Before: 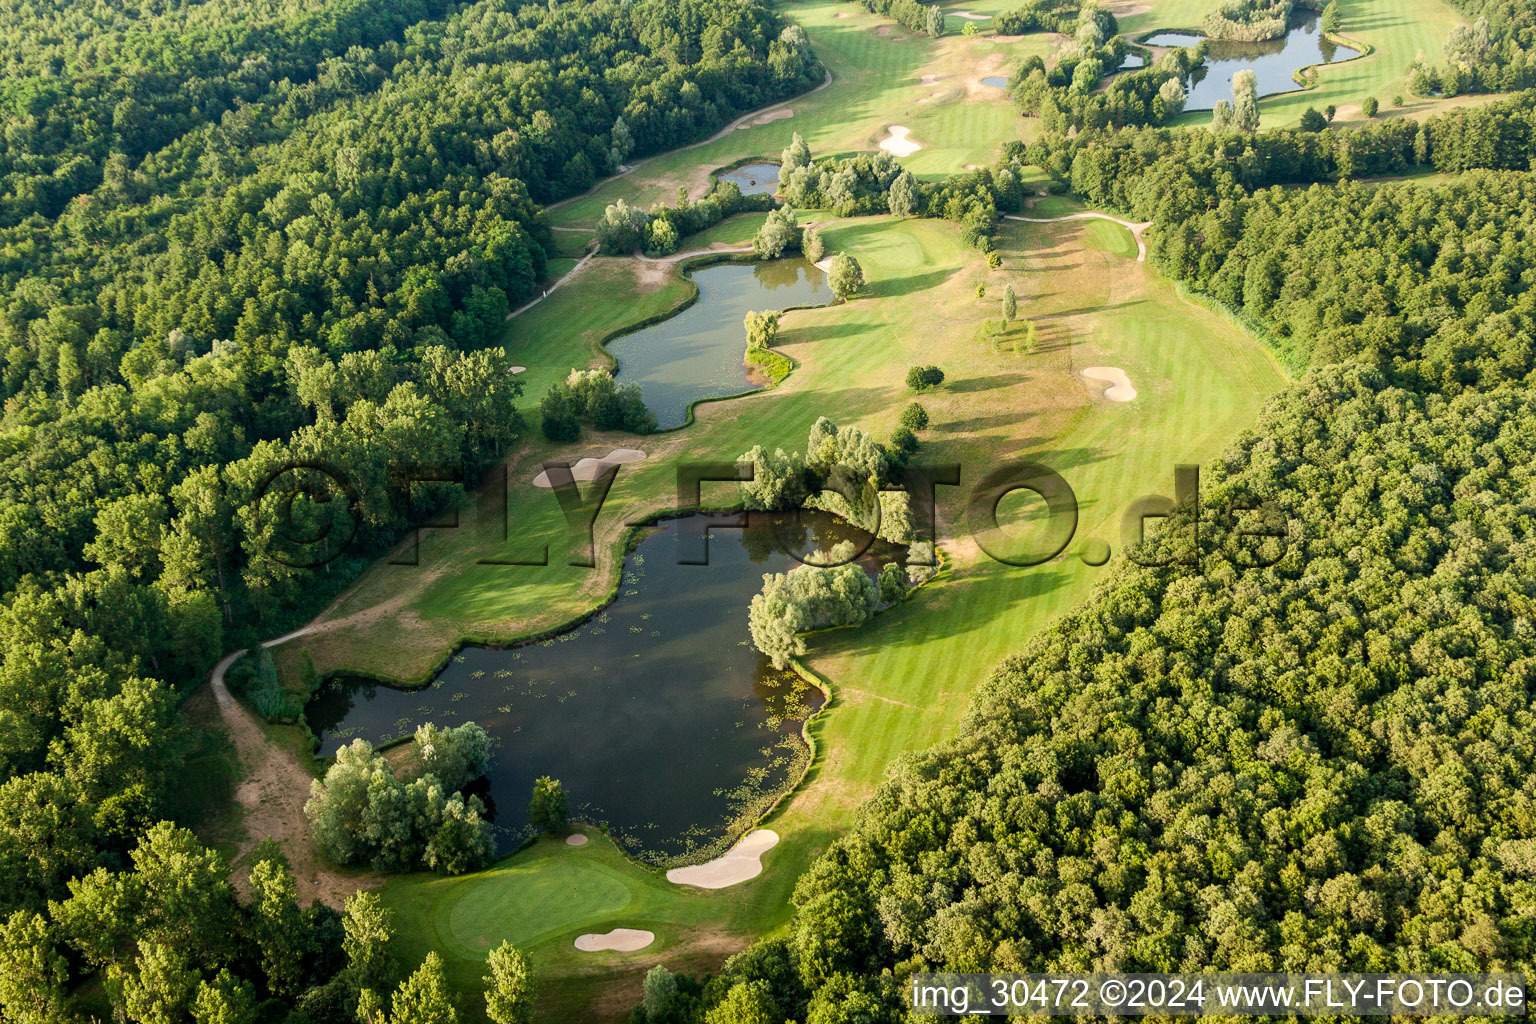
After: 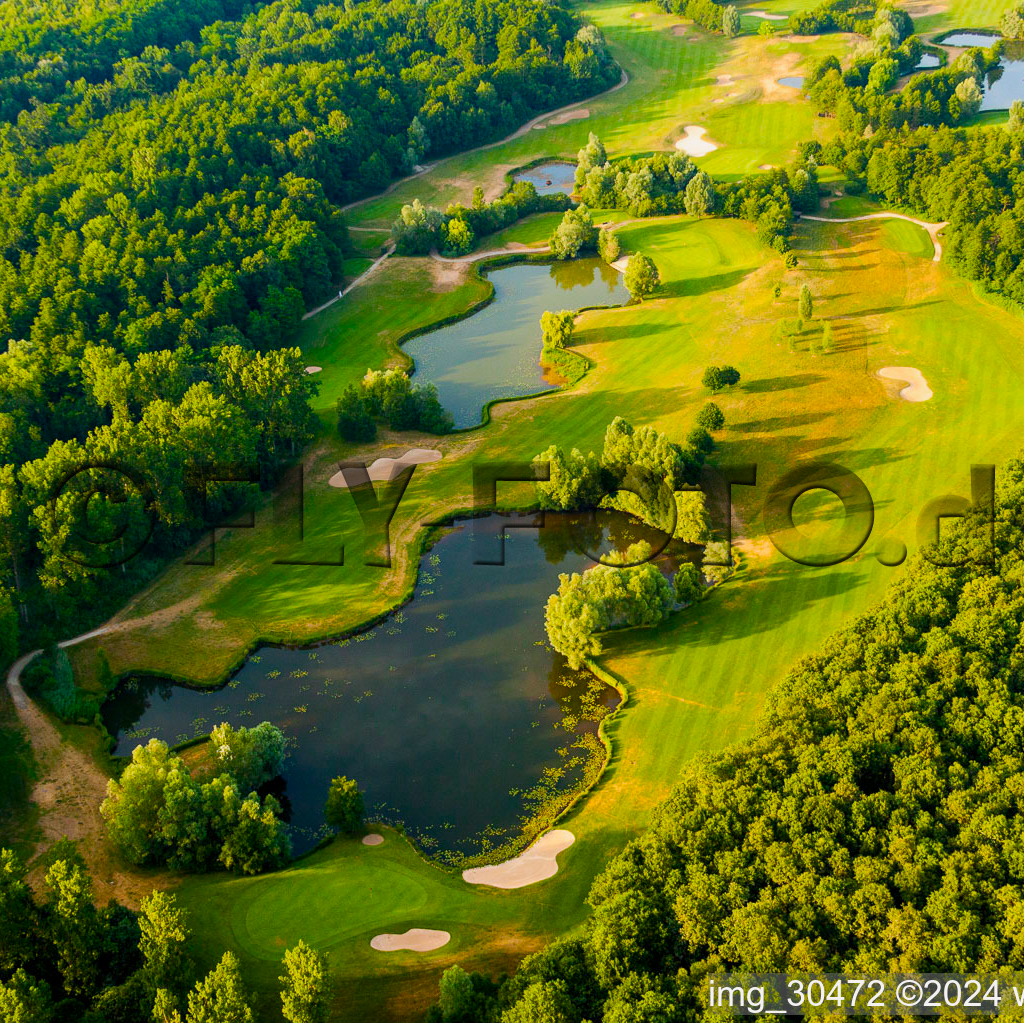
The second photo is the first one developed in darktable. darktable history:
color balance rgb: shadows lift › luminance -20.212%, highlights gain › chroma 0.193%, highlights gain › hue 330.14°, perceptual saturation grading › global saturation 99.819%, global vibrance -17.593%, contrast -6.442%
crop and rotate: left 13.328%, right 19.974%
